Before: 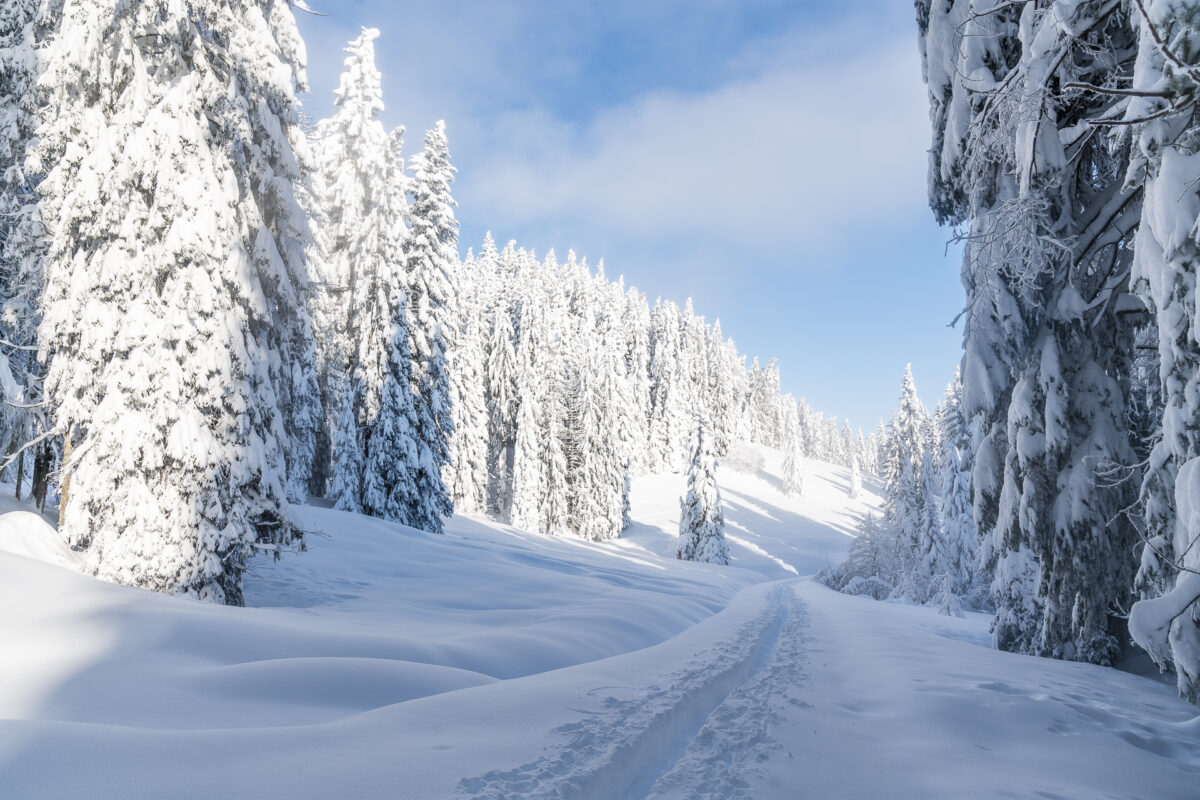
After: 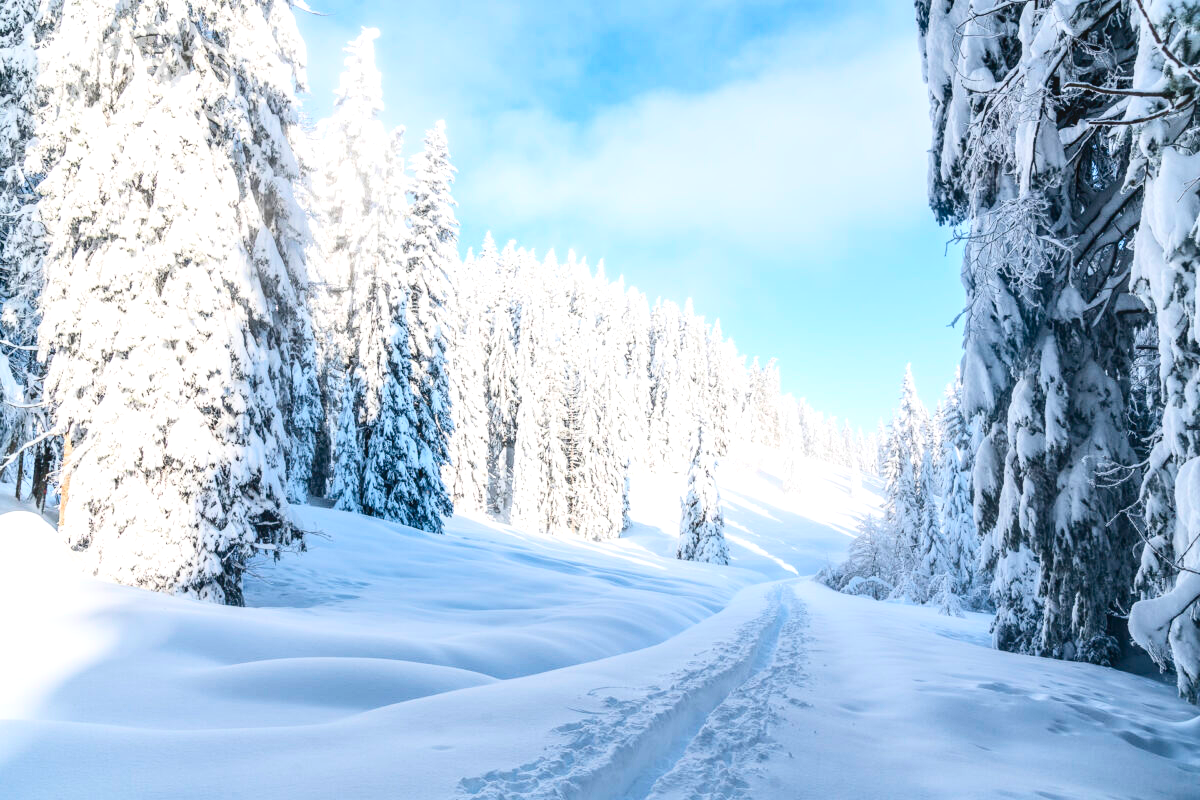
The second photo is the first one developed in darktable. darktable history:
contrast brightness saturation: contrast 0.275
color balance rgb: perceptual saturation grading › global saturation 9.637%, perceptual brilliance grading › global brilliance 2.006%, perceptual brilliance grading › highlights -3.906%, global vibrance 14.476%
exposure: black level correction 0.001, exposure 0.499 EV, compensate highlight preservation false
local contrast: detail 110%
